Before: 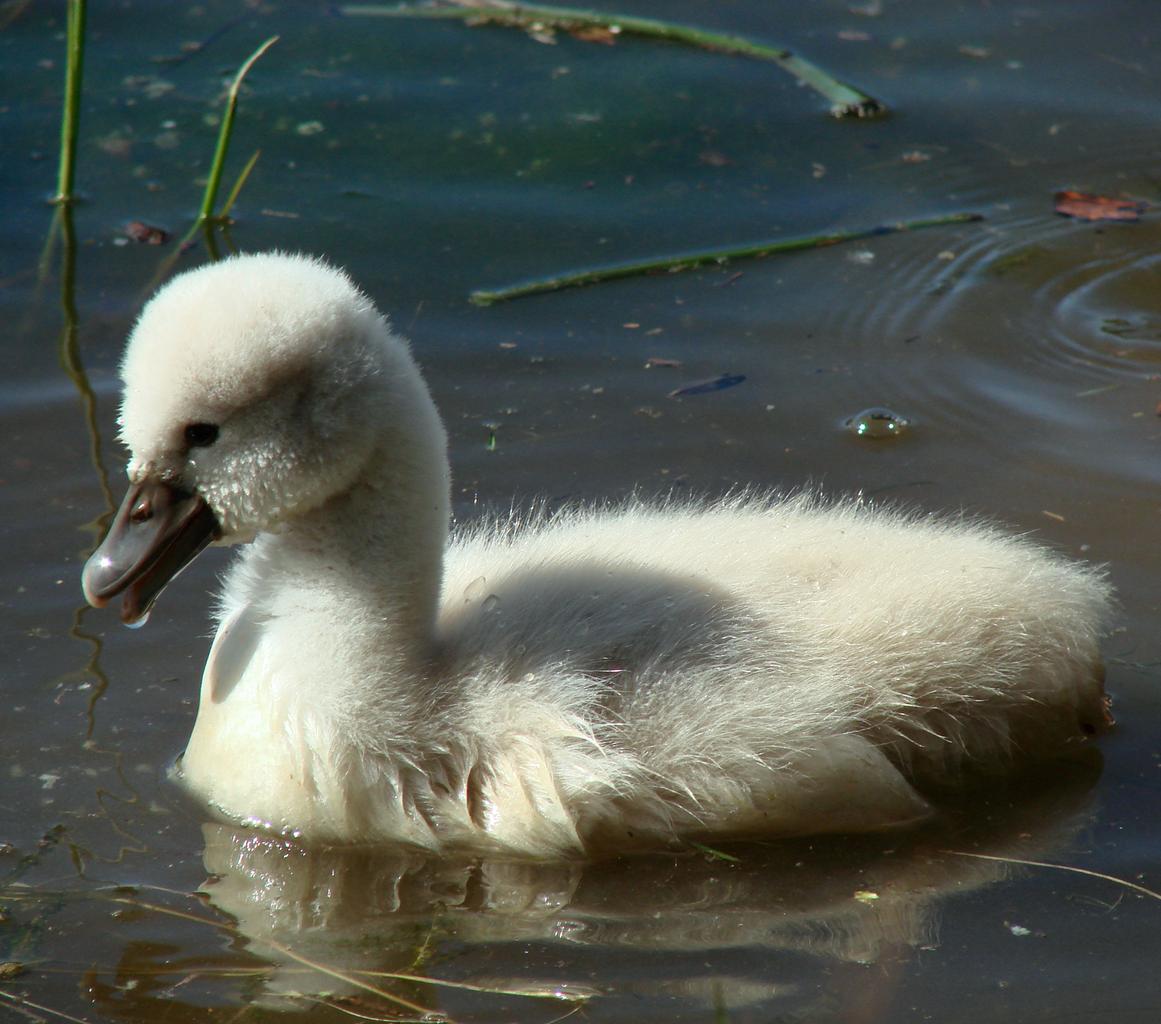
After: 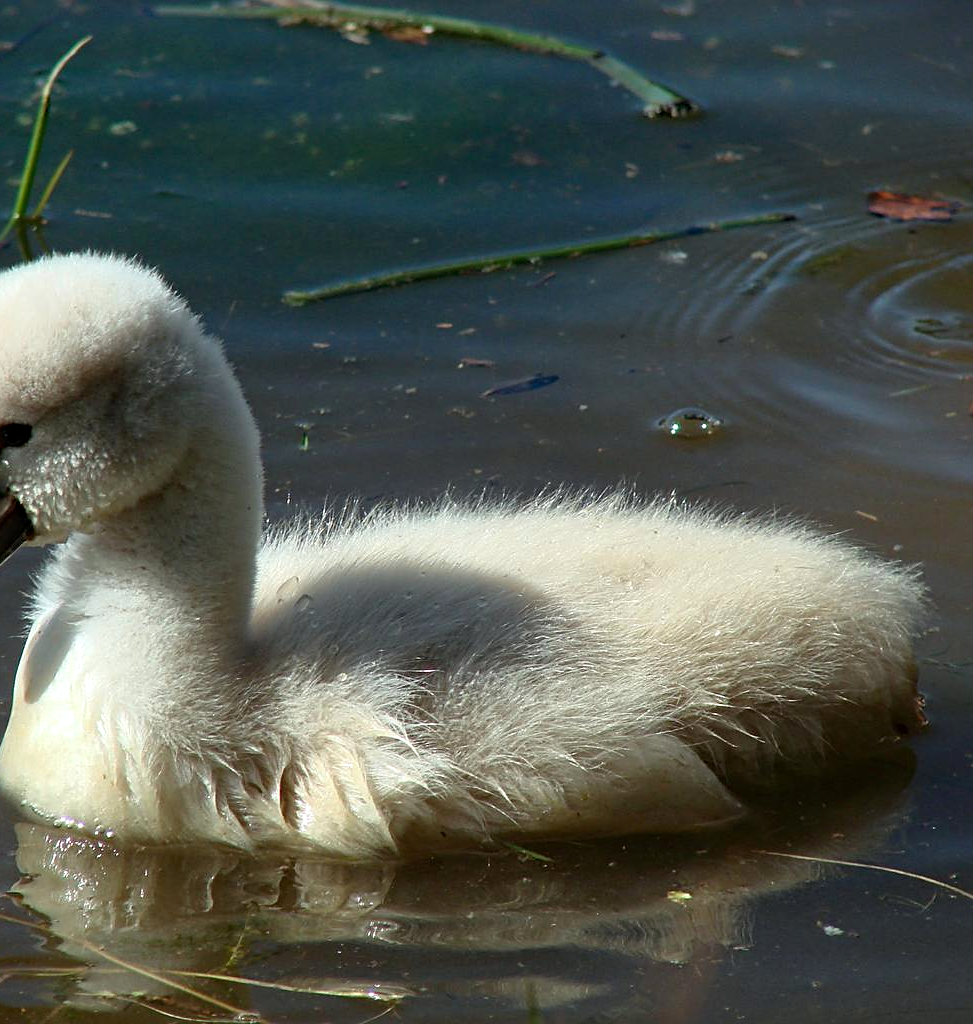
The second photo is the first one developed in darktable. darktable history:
crop: left 16.145%
sharpen: on, module defaults
haze removal: compatibility mode true, adaptive false
